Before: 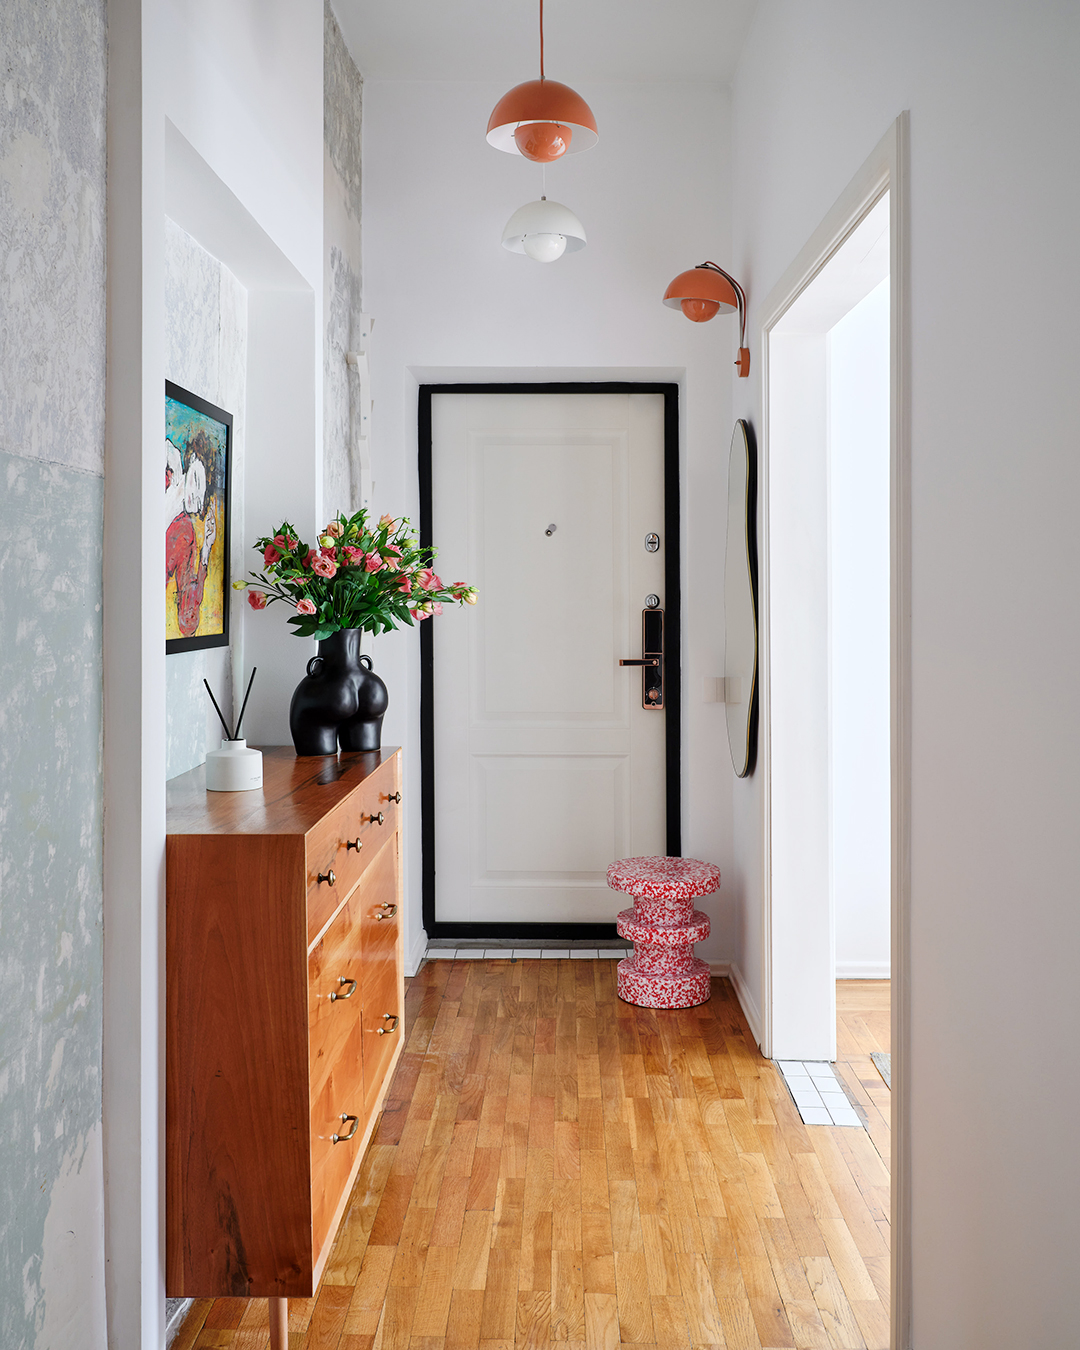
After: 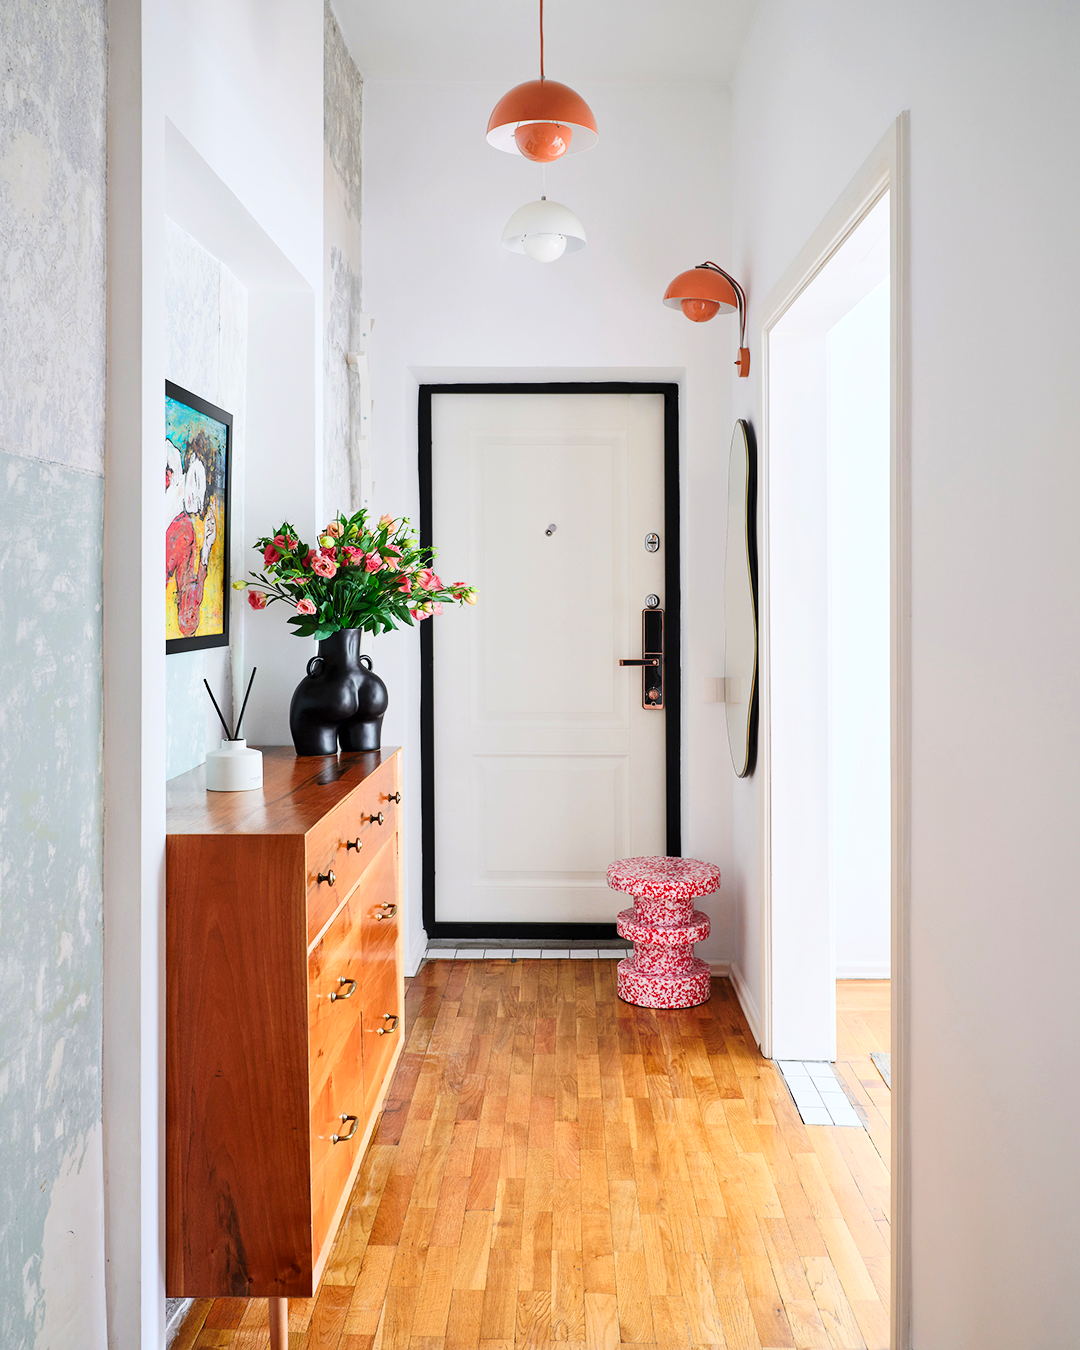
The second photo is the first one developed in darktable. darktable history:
contrast brightness saturation: contrast 0.198, brightness 0.157, saturation 0.224
